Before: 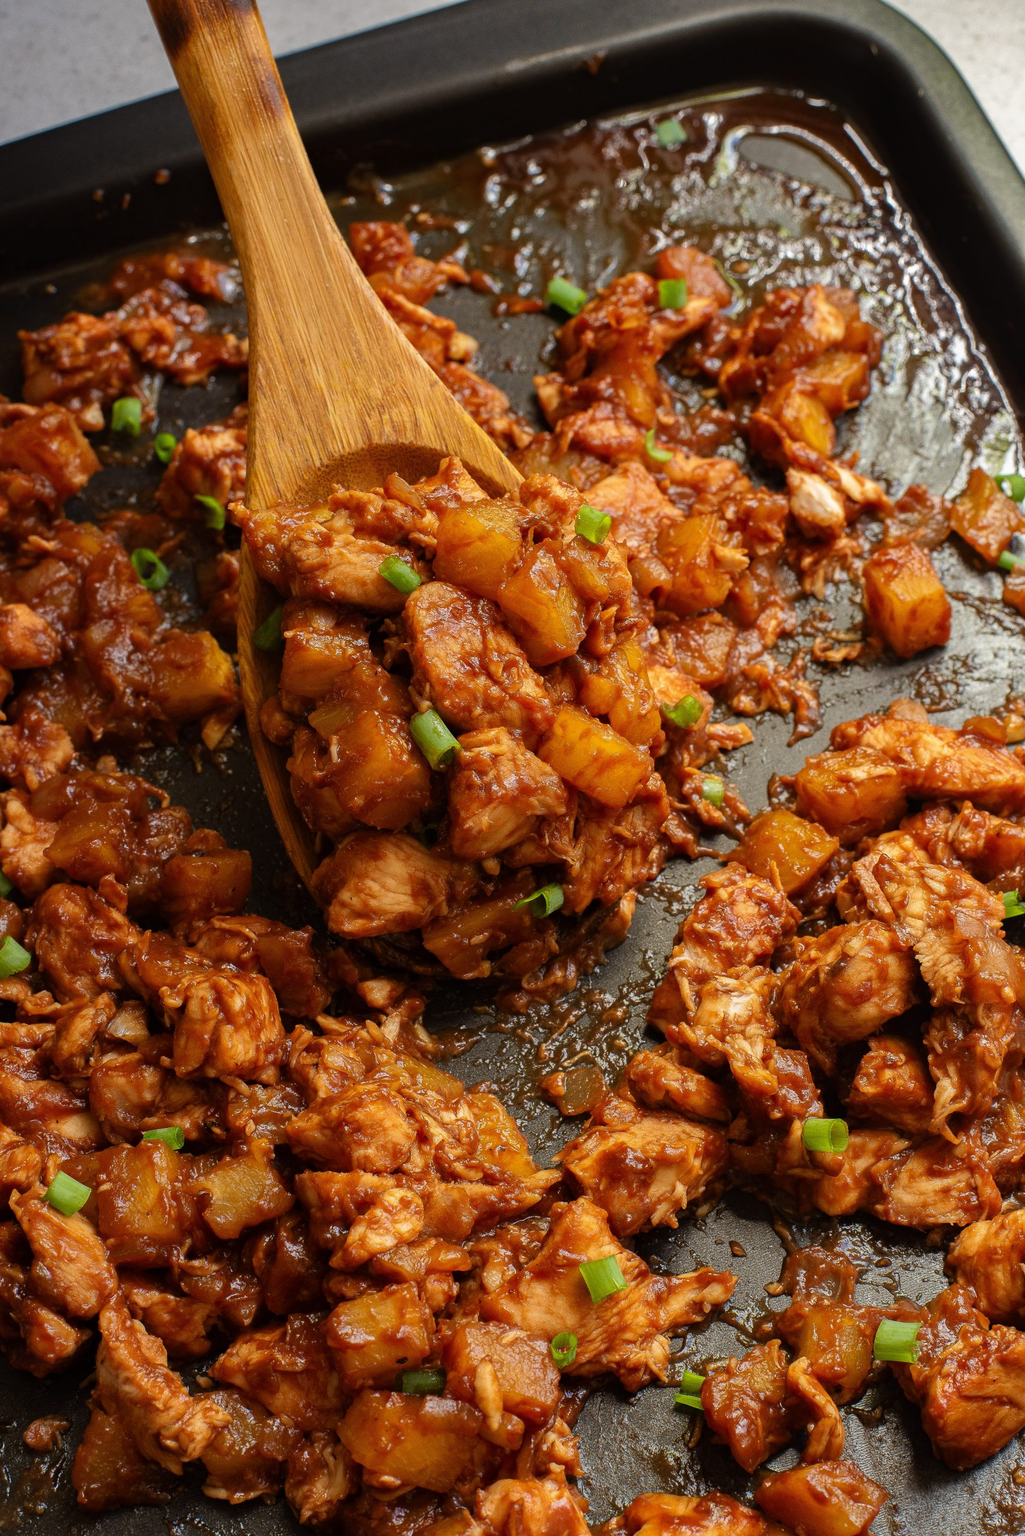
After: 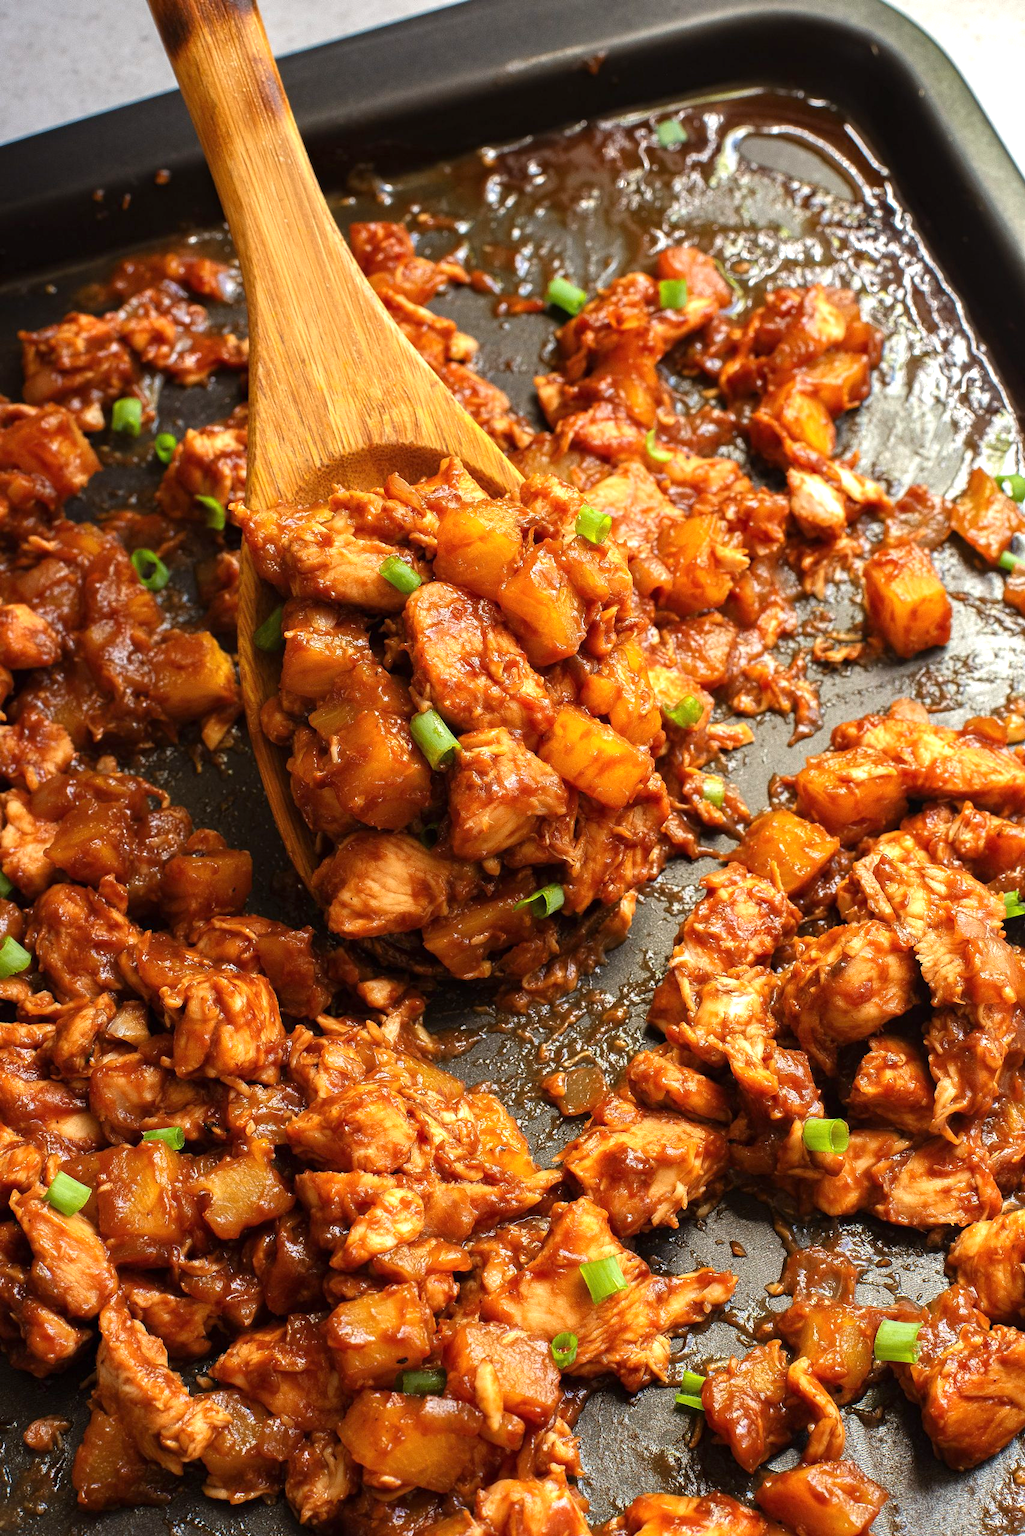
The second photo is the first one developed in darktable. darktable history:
exposure: exposure 0.775 EV, compensate exposure bias true, compensate highlight preservation false
